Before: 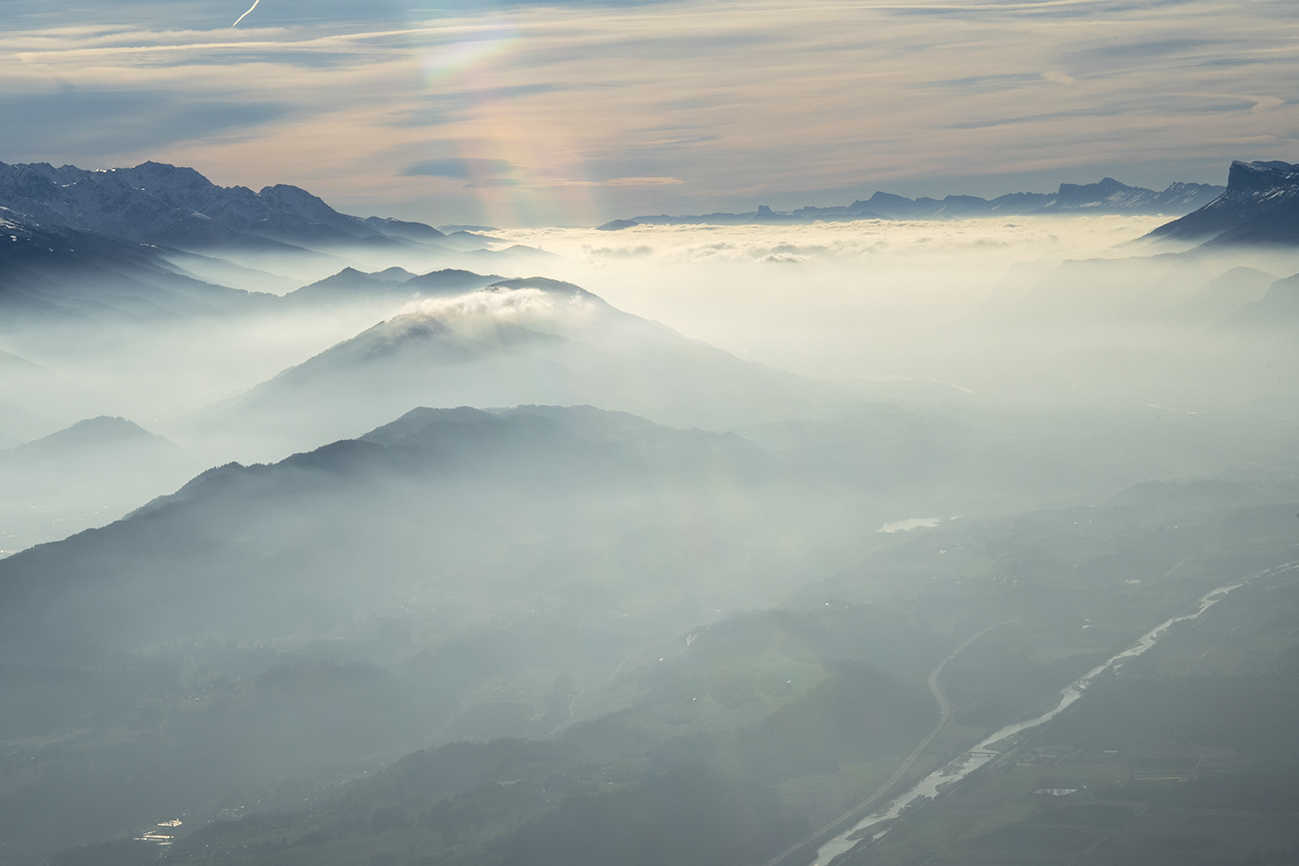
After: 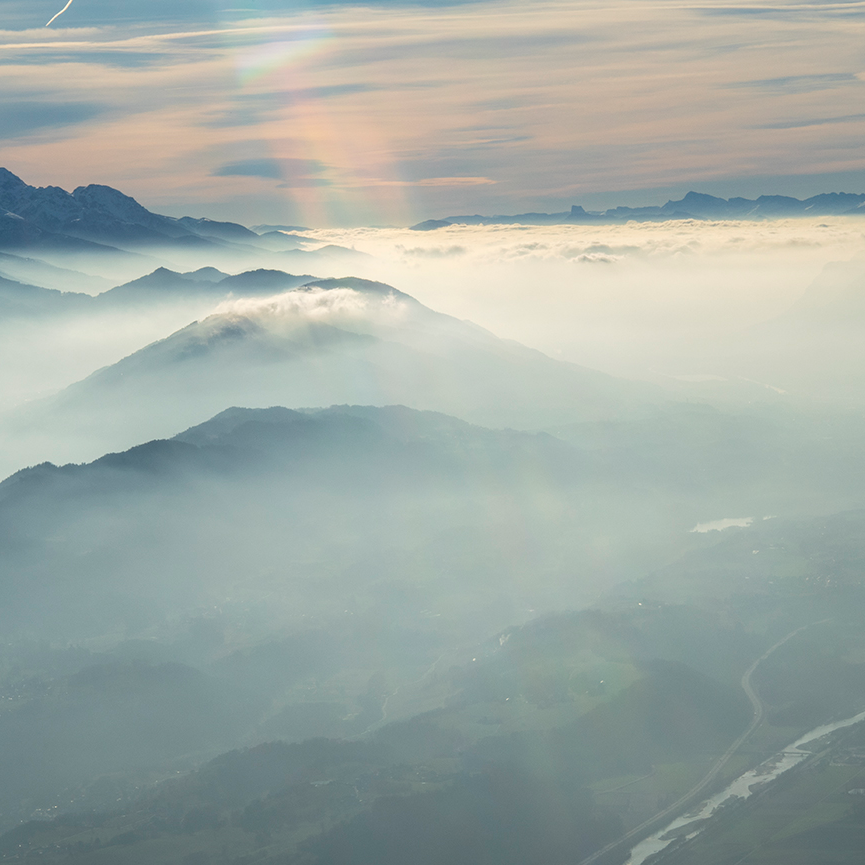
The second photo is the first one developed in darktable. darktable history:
contrast brightness saturation: contrast -0.02, brightness -0.01, saturation 0.03
crop and rotate: left 14.436%, right 18.898%
